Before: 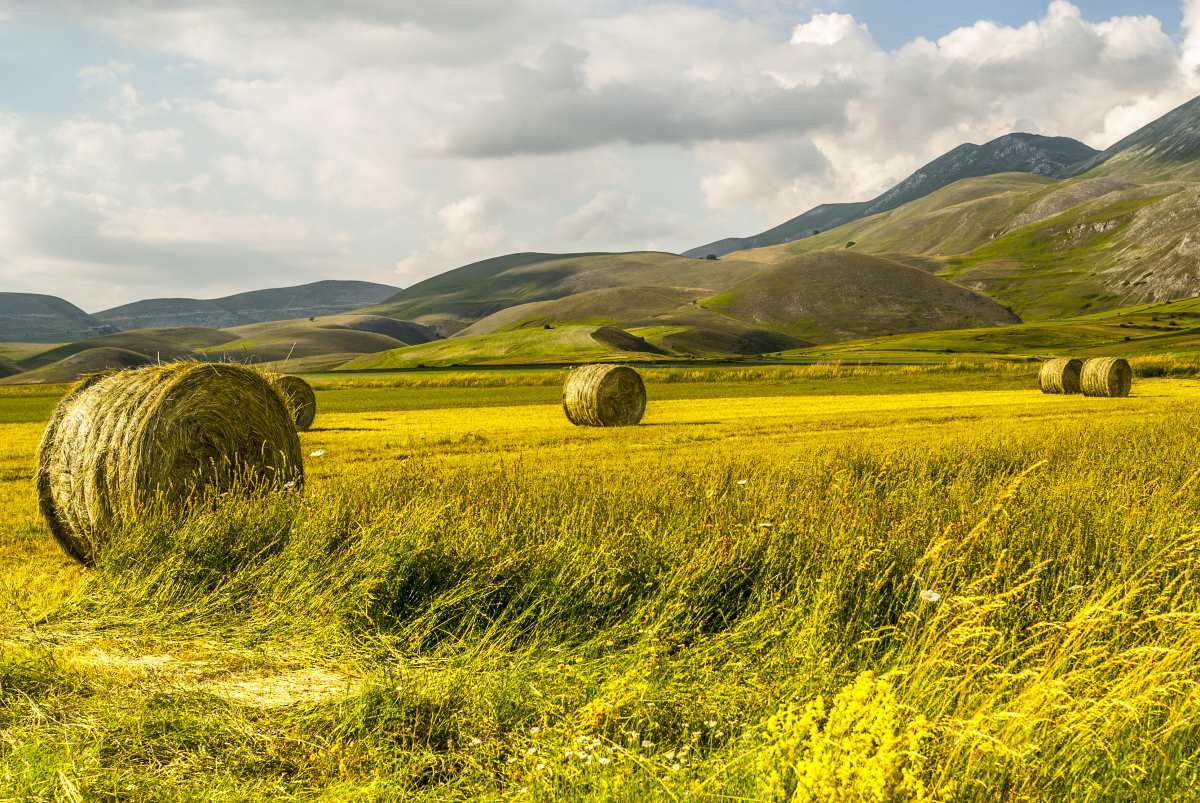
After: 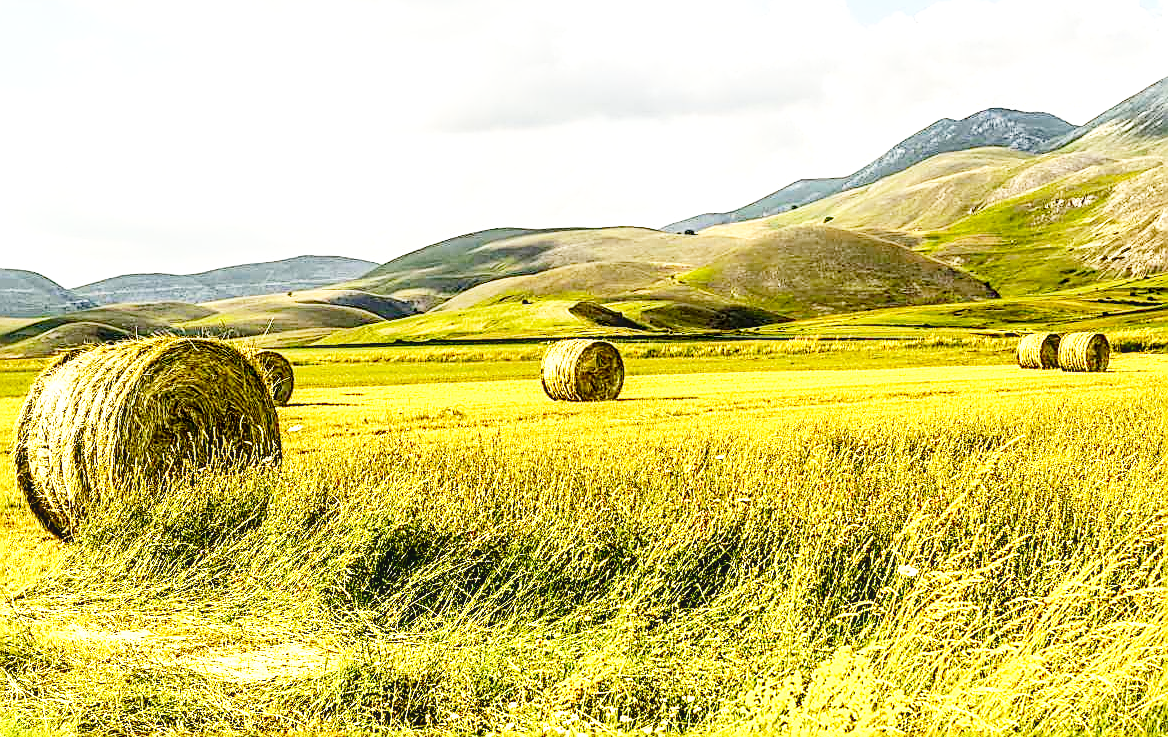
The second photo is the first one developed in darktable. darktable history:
sharpen: amount 0.894
local contrast: on, module defaults
crop: left 1.858%, top 3.237%, right 0.804%, bottom 4.94%
exposure: exposure -0.056 EV, compensate highlight preservation false
contrast brightness saturation: contrast 0.152, brightness -0.013, saturation 0.102
tone equalizer: -8 EV -0.402 EV, -7 EV -0.412 EV, -6 EV -0.298 EV, -5 EV -0.254 EV, -3 EV 0.234 EV, -2 EV 0.332 EV, -1 EV 0.389 EV, +0 EV 0.44 EV, smoothing diameter 2.13%, edges refinement/feathering 19.27, mask exposure compensation -1.57 EV, filter diffusion 5
base curve: curves: ch0 [(0, 0) (0.032, 0.037) (0.105, 0.228) (0.435, 0.76) (0.856, 0.983) (1, 1)], fusion 1, preserve colors none
